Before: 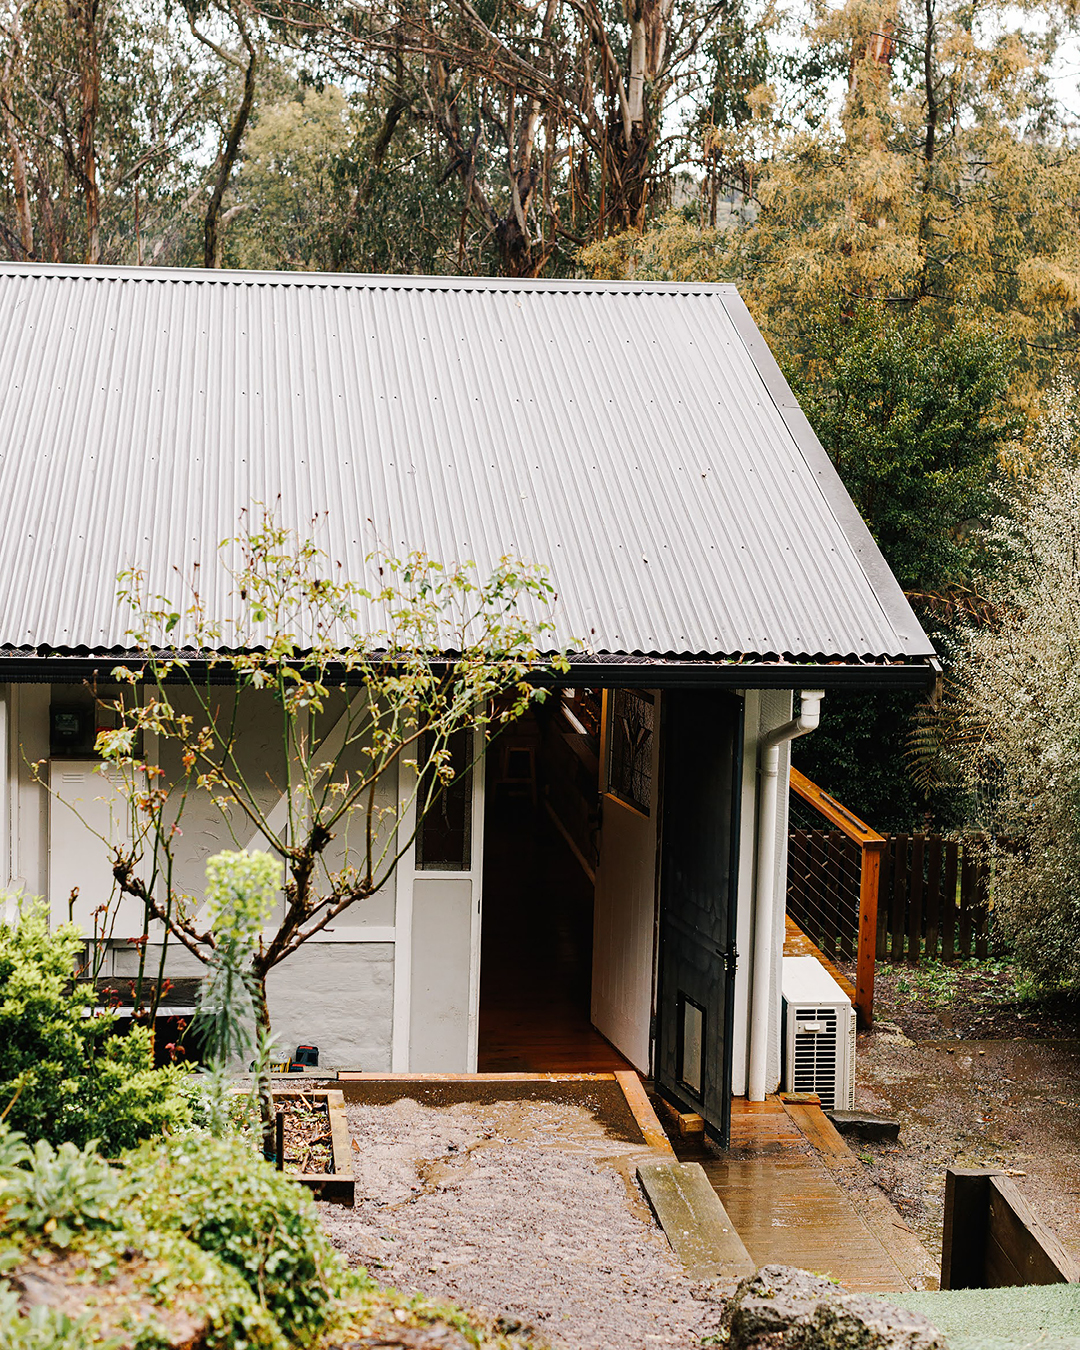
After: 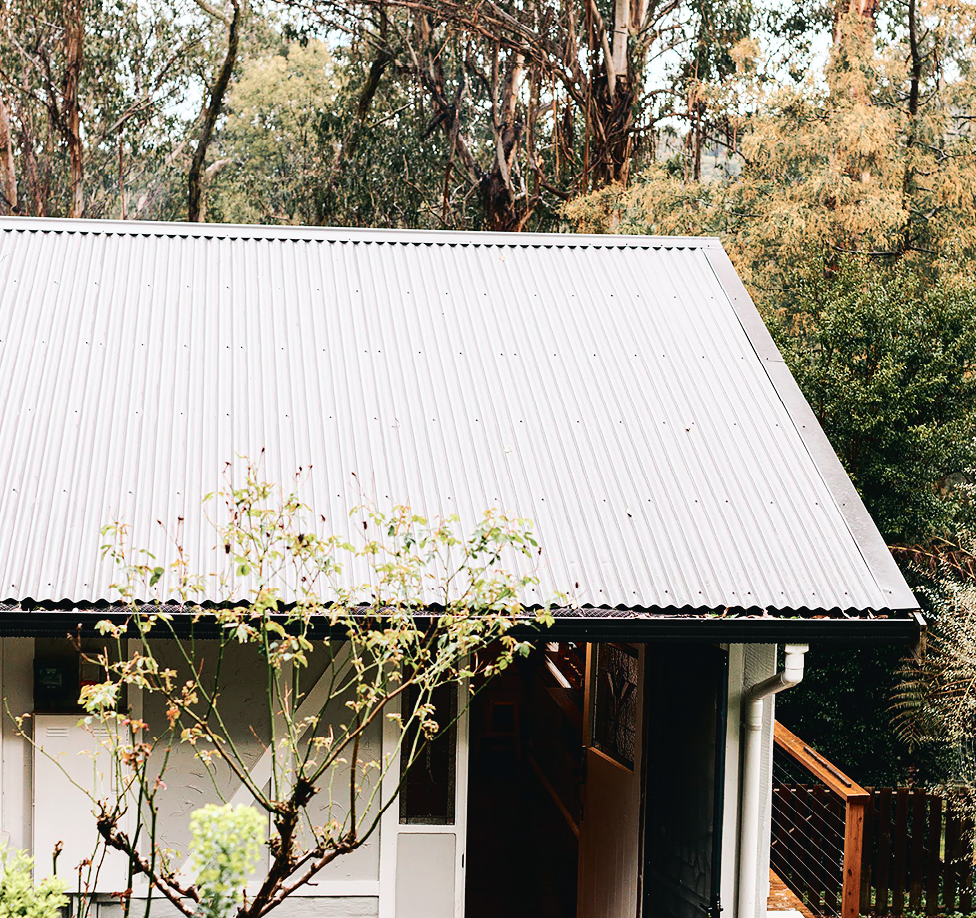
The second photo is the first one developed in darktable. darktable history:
tone curve: curves: ch0 [(0, 0.023) (0.087, 0.065) (0.184, 0.168) (0.45, 0.54) (0.57, 0.683) (0.722, 0.825) (0.877, 0.948) (1, 1)]; ch1 [(0, 0) (0.388, 0.369) (0.44, 0.44) (0.489, 0.481) (0.534, 0.551) (0.657, 0.659) (1, 1)]; ch2 [(0, 0) (0.353, 0.317) (0.408, 0.427) (0.472, 0.46) (0.5, 0.496) (0.537, 0.539) (0.576, 0.592) (0.625, 0.631) (1, 1)], color space Lab, independent channels, preserve colors none
crop: left 1.509%, top 3.452%, right 7.696%, bottom 28.452%
contrast brightness saturation: saturation -0.17
